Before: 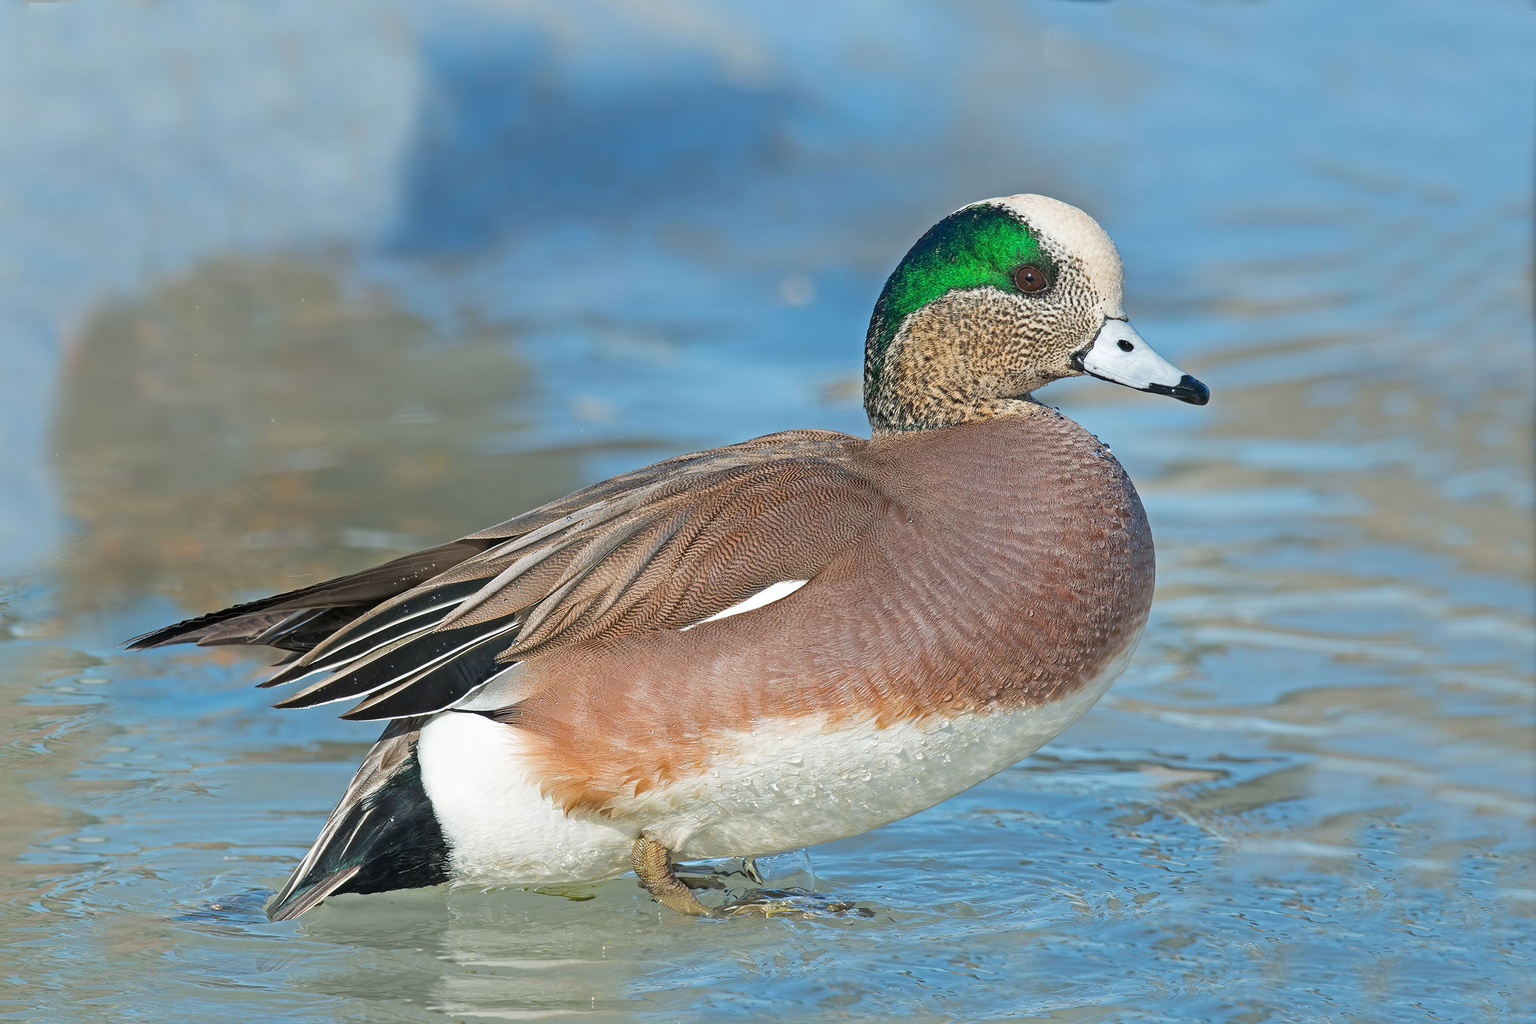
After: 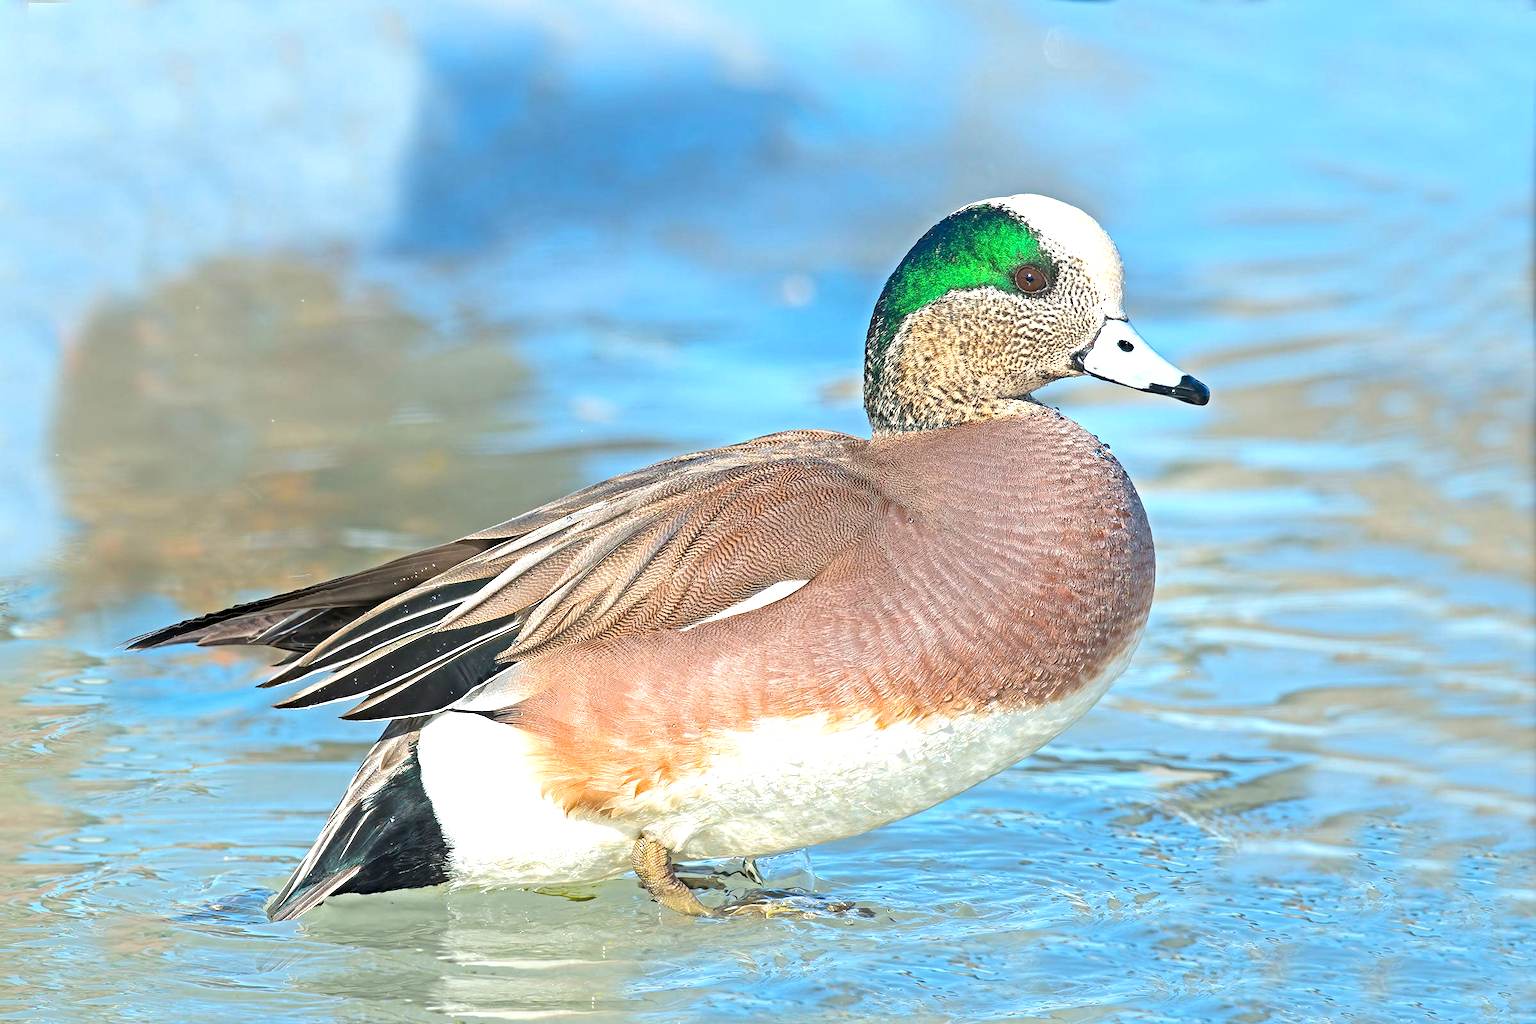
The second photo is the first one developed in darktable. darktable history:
exposure: black level correction 0, exposure 1.013 EV, compensate highlight preservation false
haze removal: compatibility mode true
